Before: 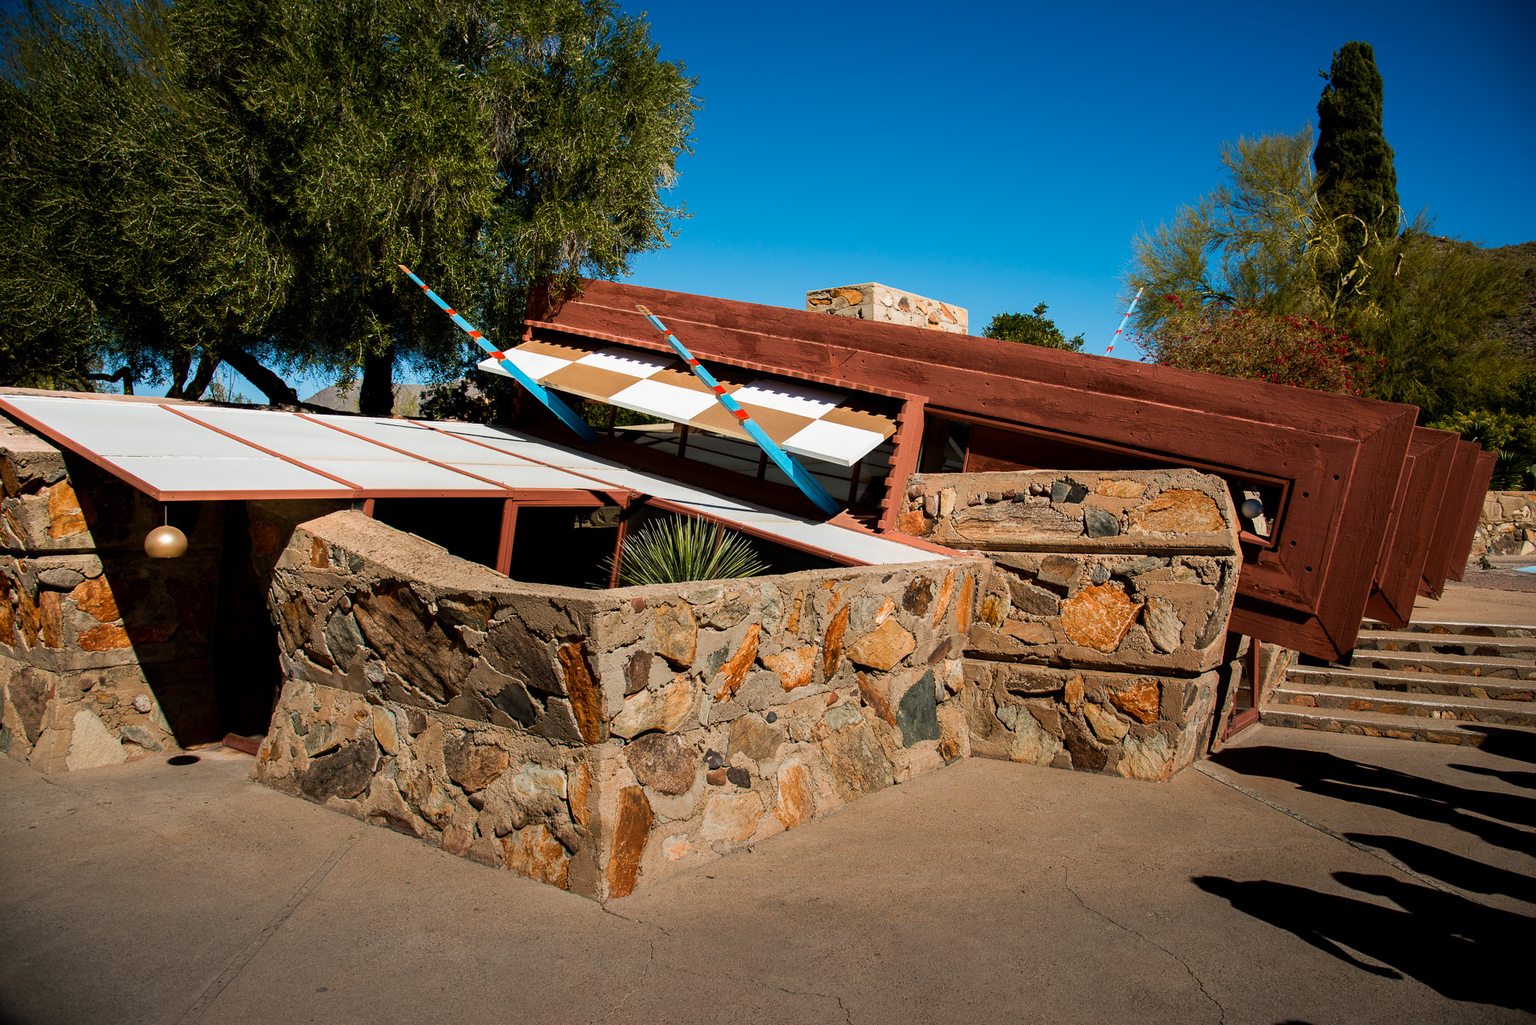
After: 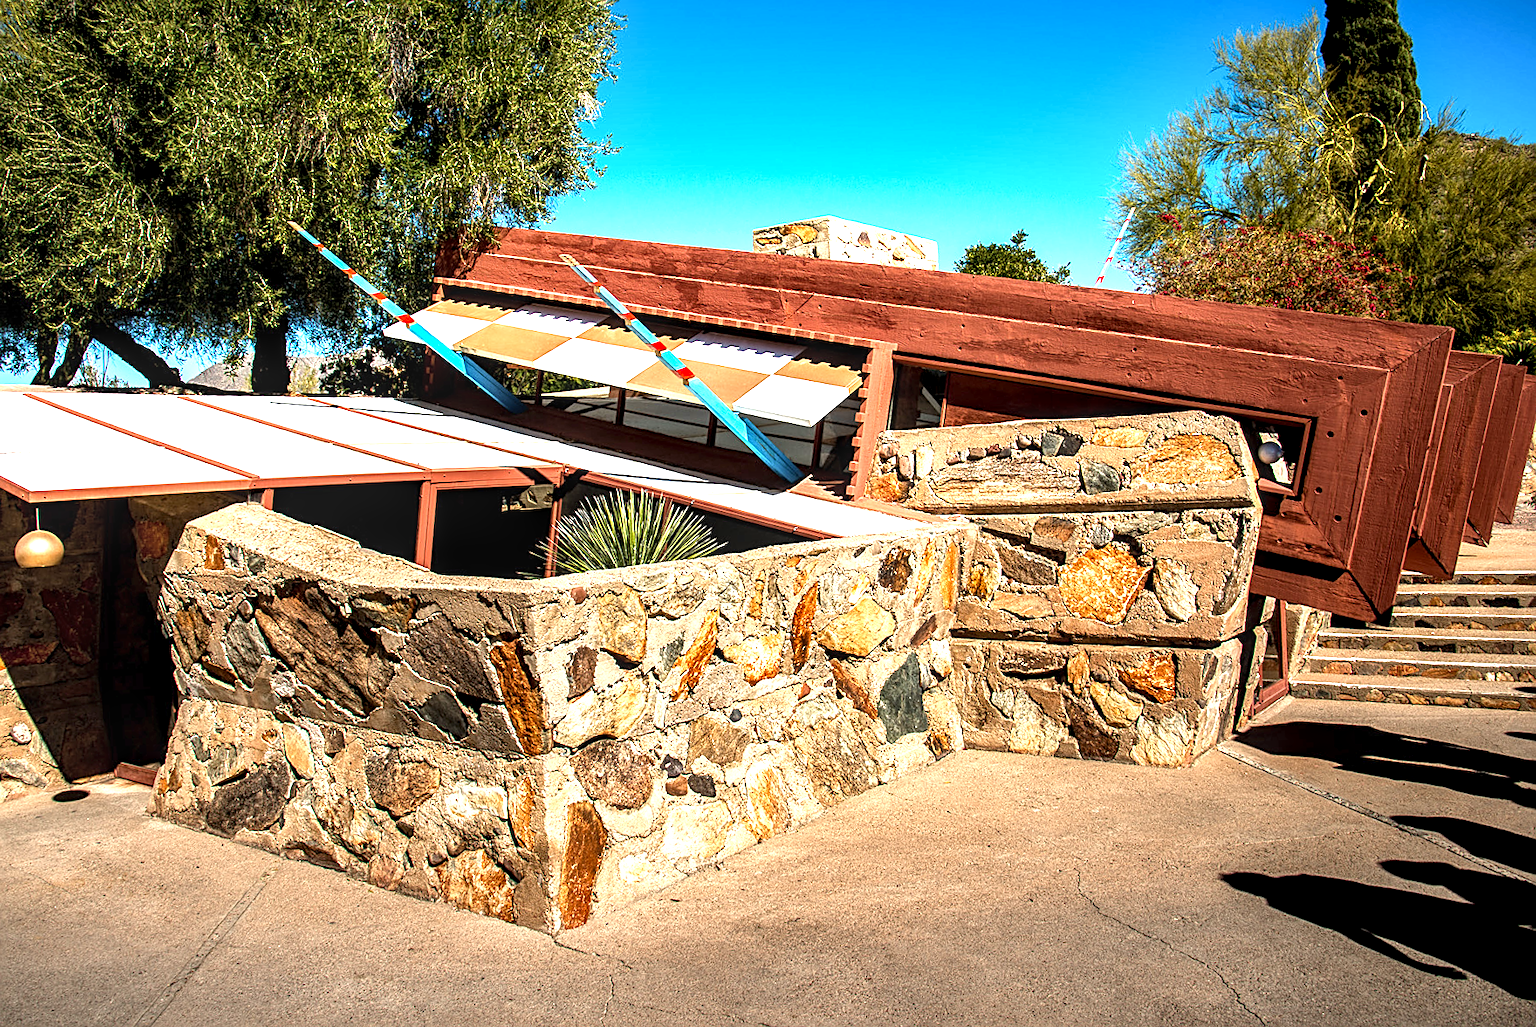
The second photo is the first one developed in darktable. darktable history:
crop and rotate: angle 2.71°, left 5.835%, top 5.683%
exposure: black level correction 0, exposure 1.393 EV, compensate exposure bias true, compensate highlight preservation false
local contrast: detail 156%
sharpen: on, module defaults
tone equalizer: edges refinement/feathering 500, mask exposure compensation -1.57 EV, preserve details no
shadows and highlights: shadows 35.02, highlights -34.73, soften with gaussian
levels: levels [0, 0.498, 1]
